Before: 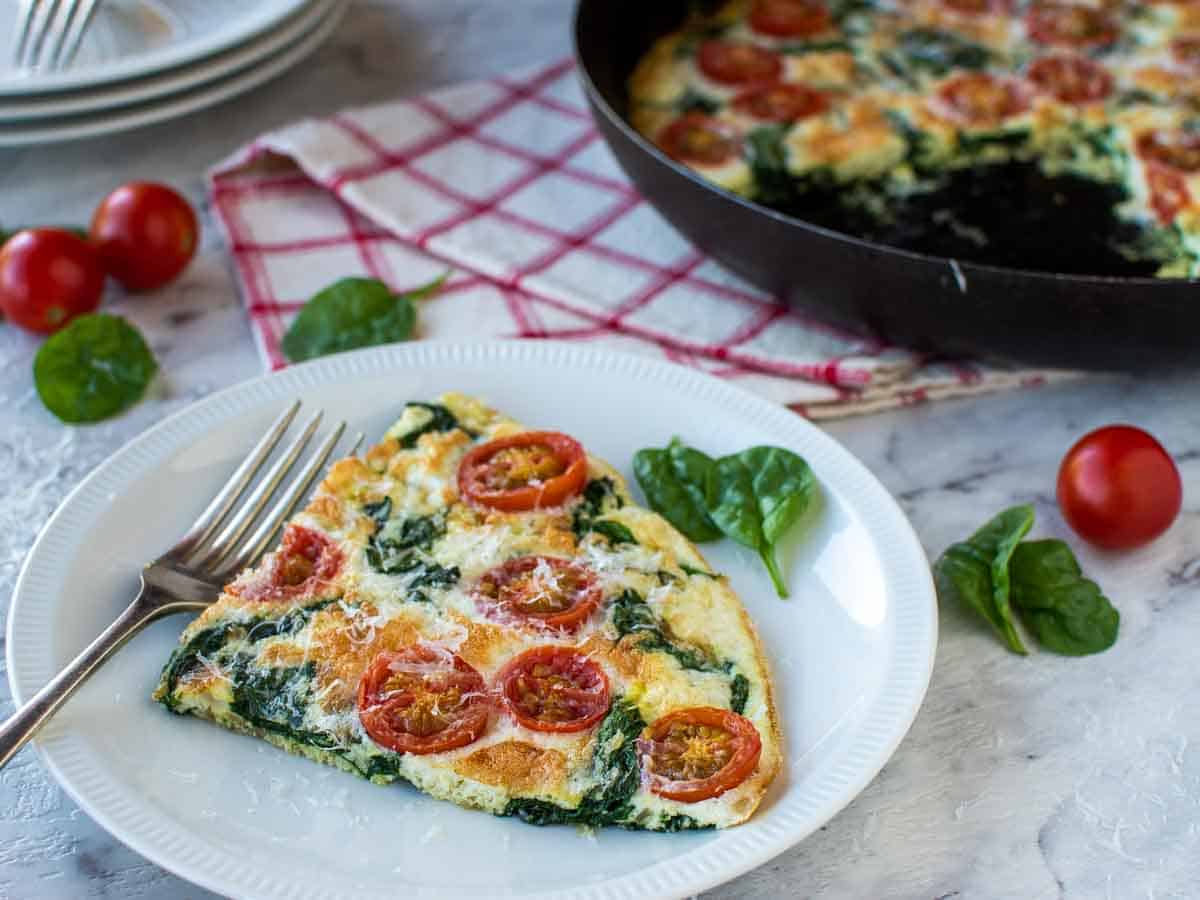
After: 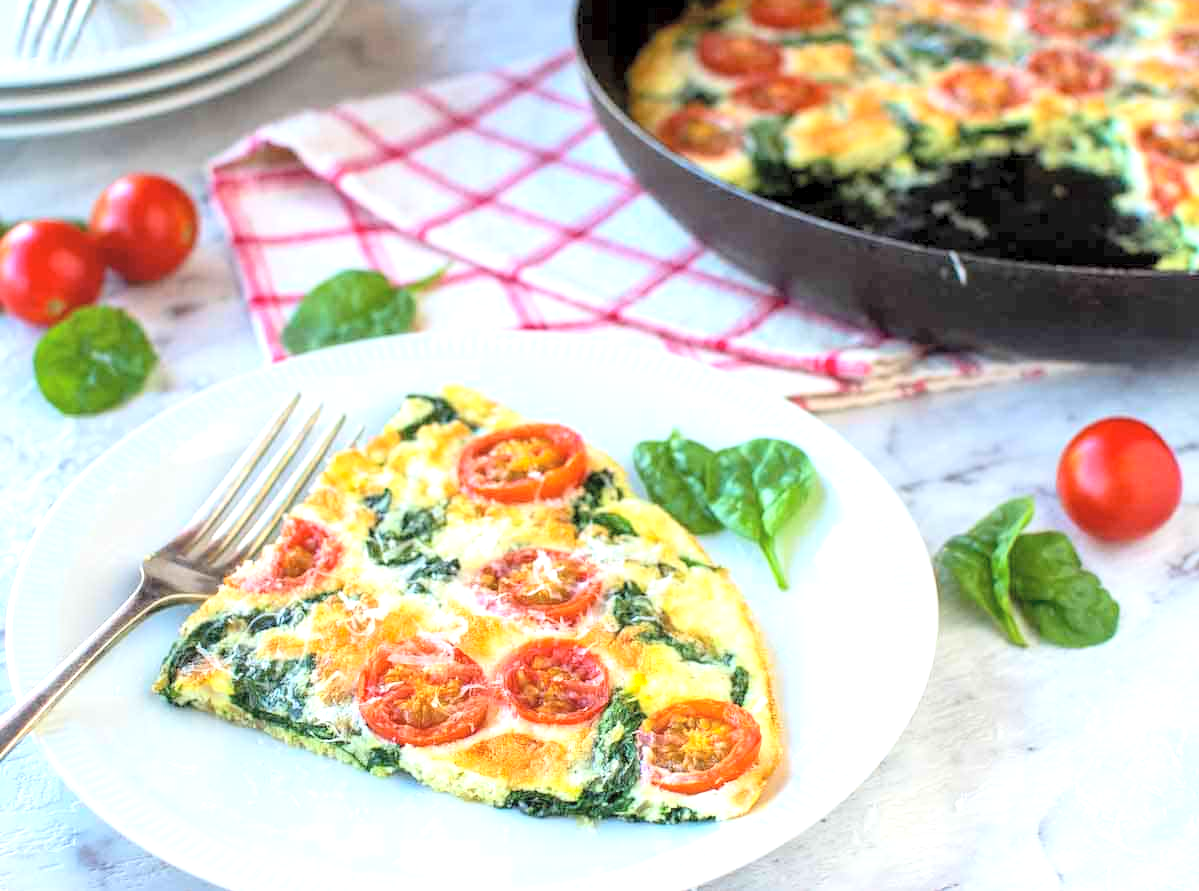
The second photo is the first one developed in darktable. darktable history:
contrast brightness saturation: contrast 0.096, brightness 0.319, saturation 0.149
exposure: black level correction 0.001, exposure 0.962 EV, compensate highlight preservation false
crop: top 0.991%, right 0.044%
